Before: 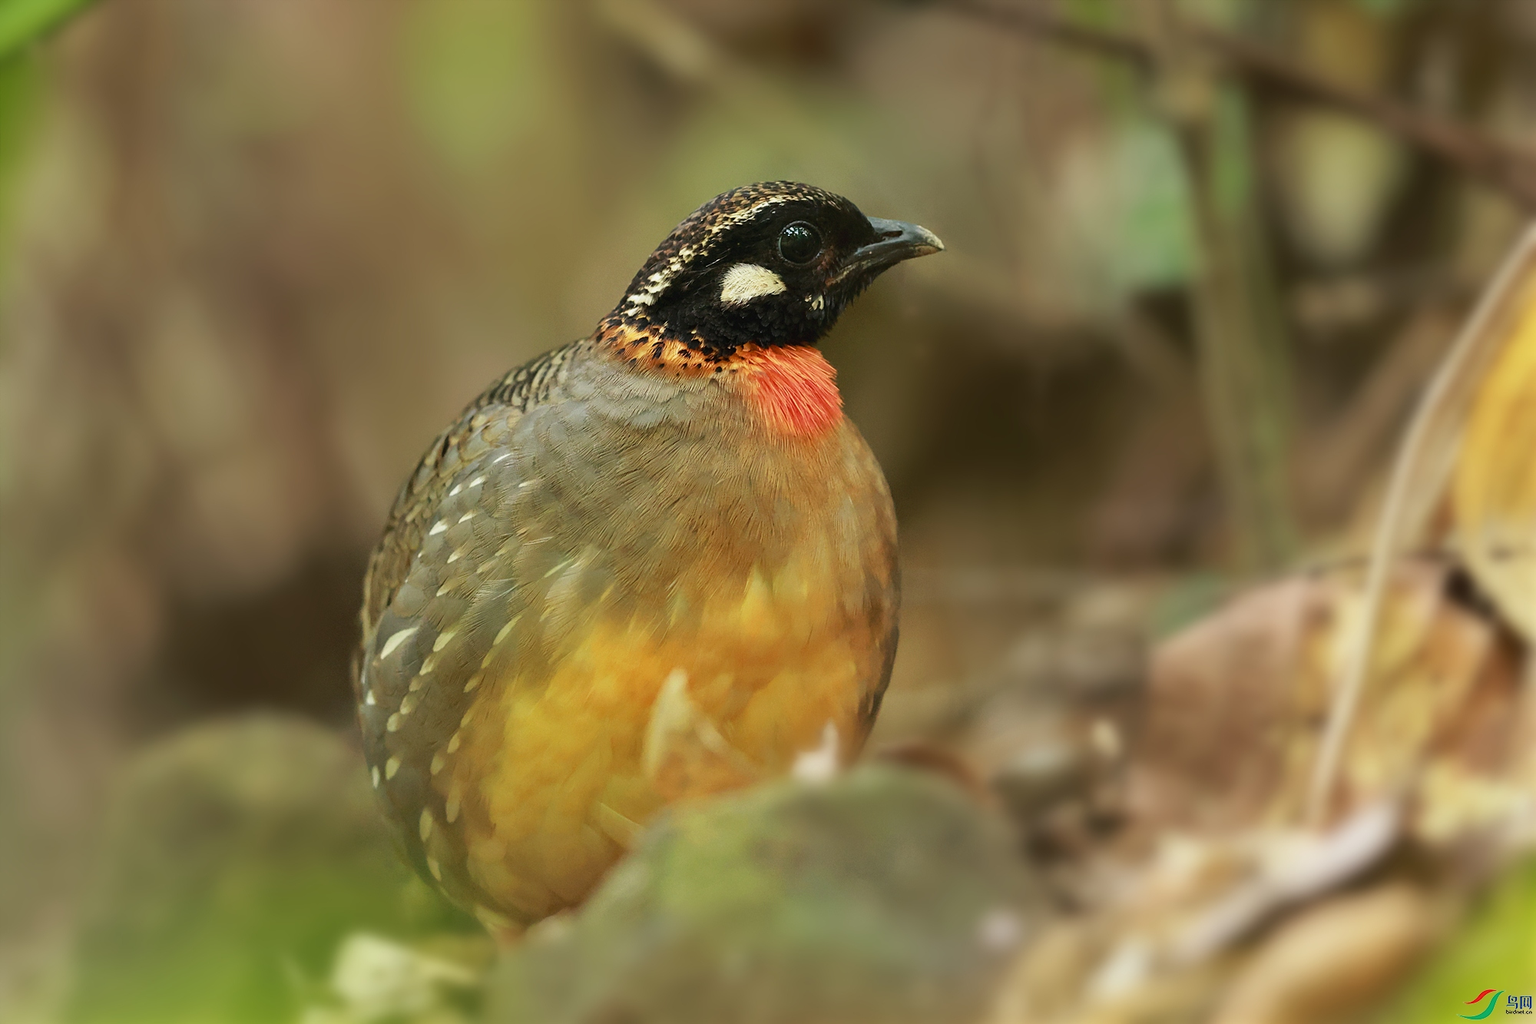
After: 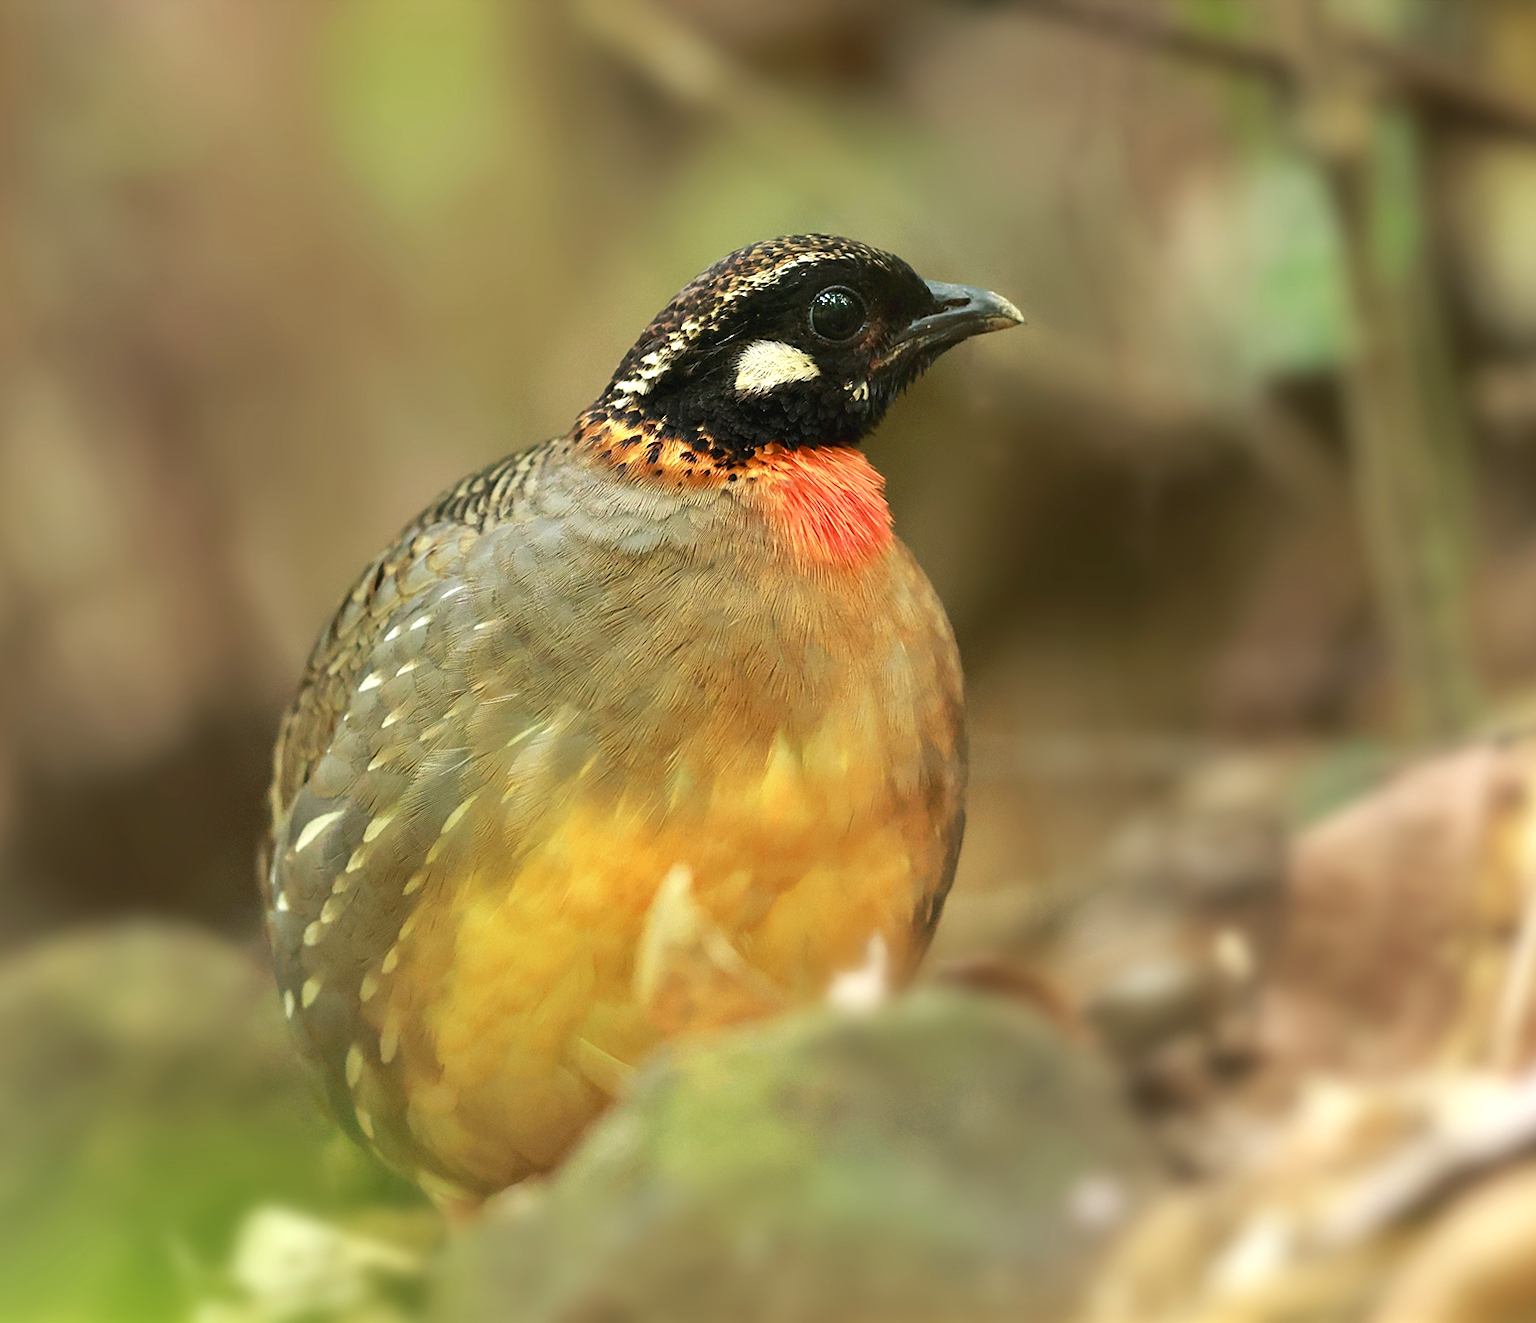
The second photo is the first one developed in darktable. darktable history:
exposure: black level correction 0.001, exposure 0.5 EV, compensate highlight preservation false
crop: left 9.904%, right 12.707%
